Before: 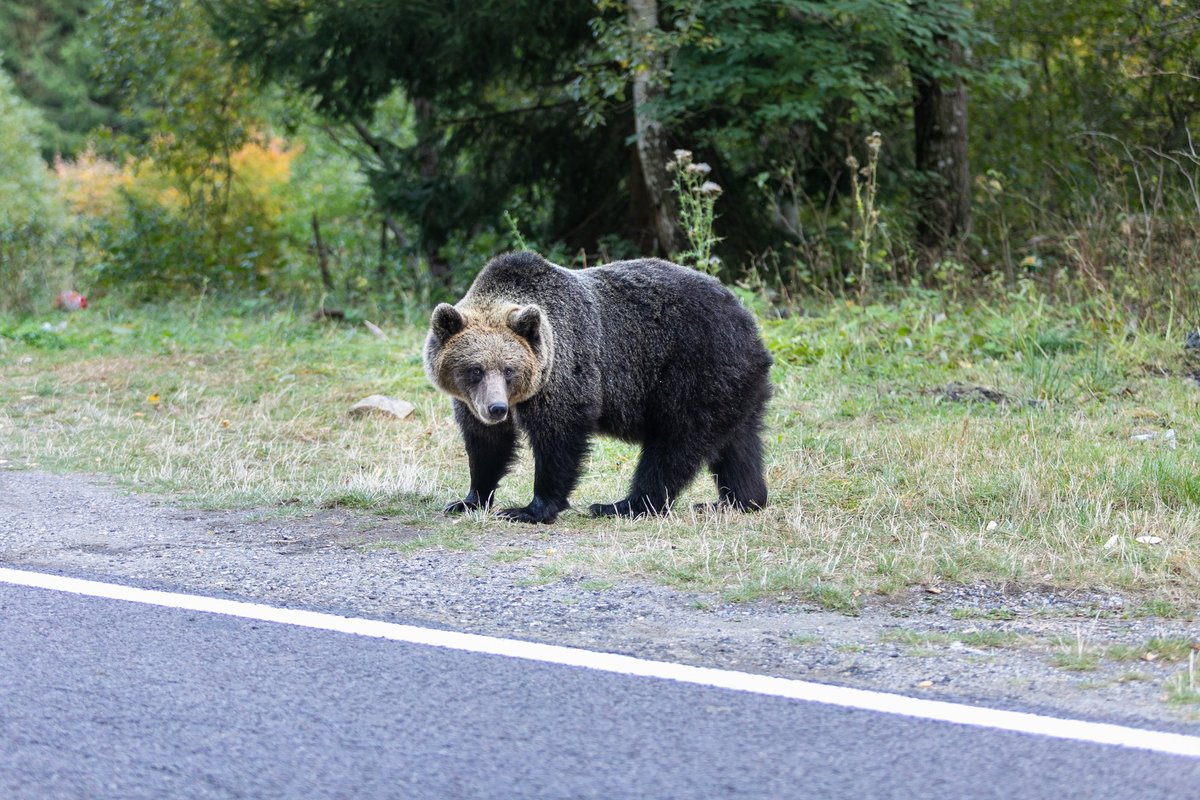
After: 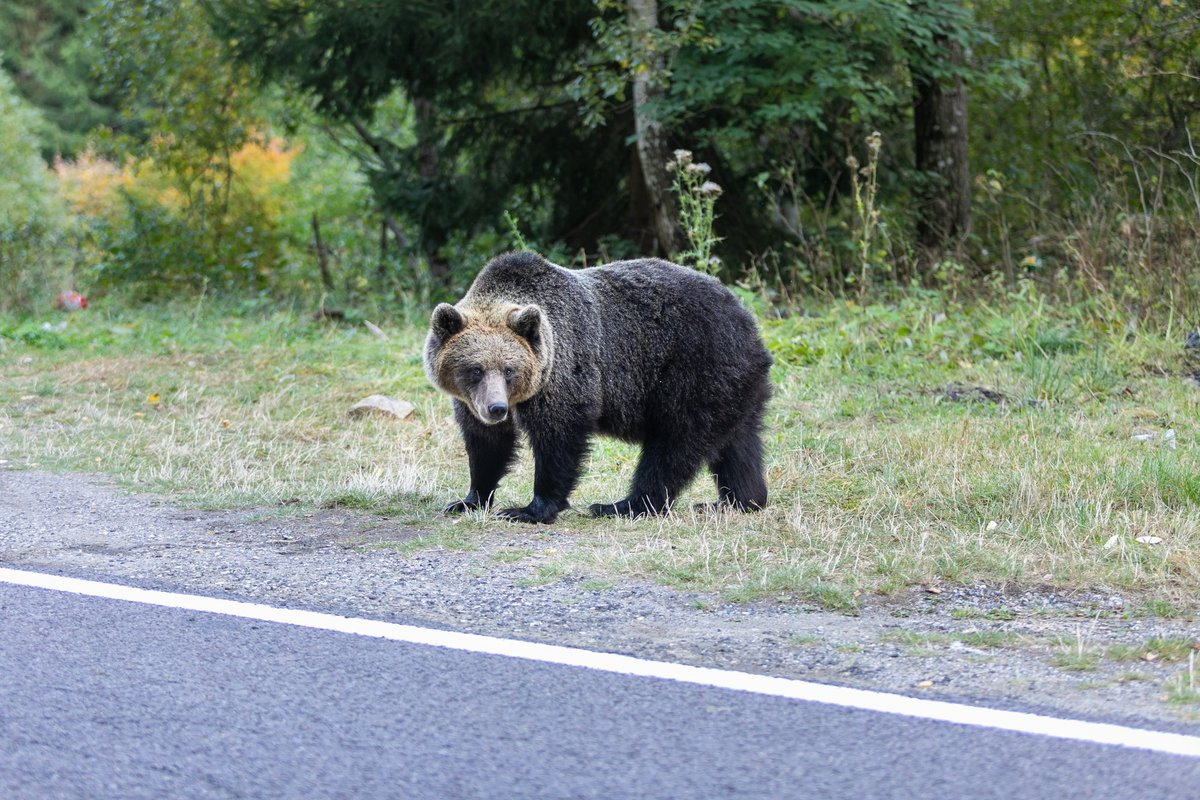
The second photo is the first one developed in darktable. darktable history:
shadows and highlights: radius 125.81, shadows 21.25, highlights -22.26, low approximation 0.01
